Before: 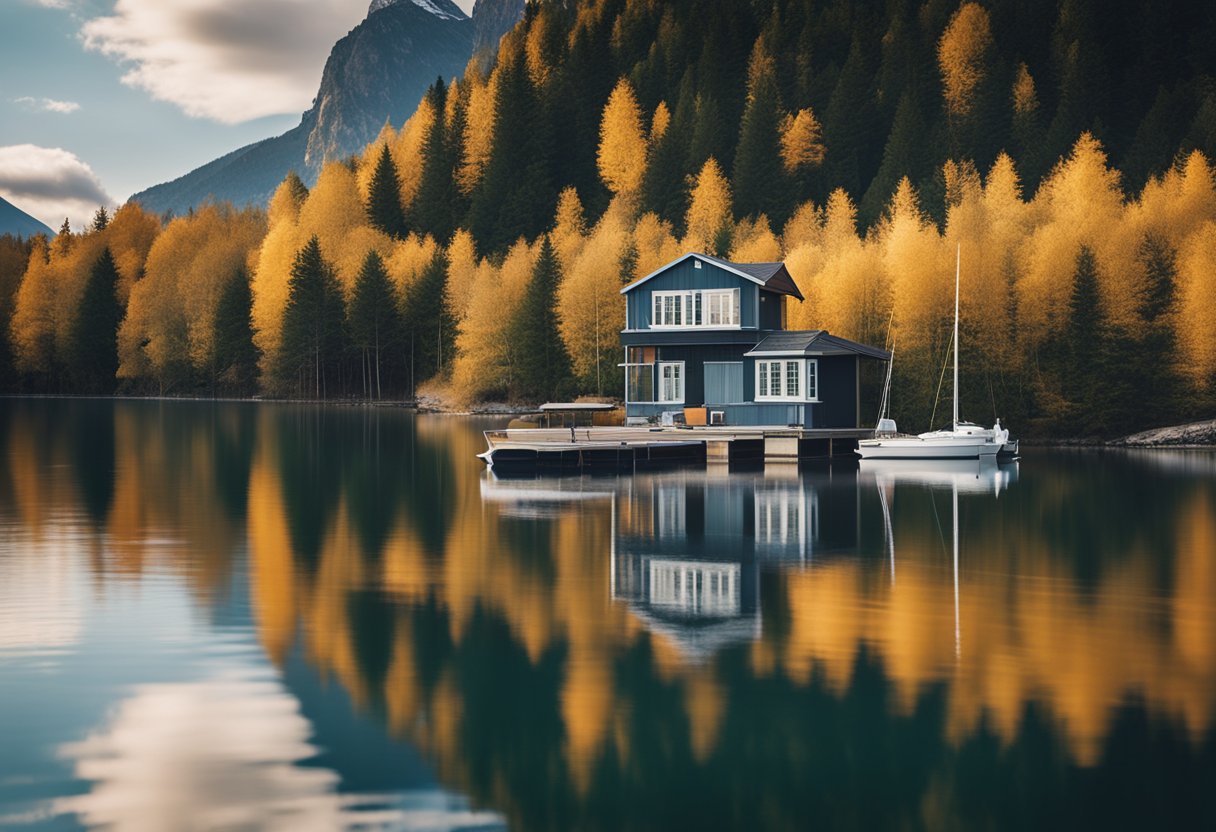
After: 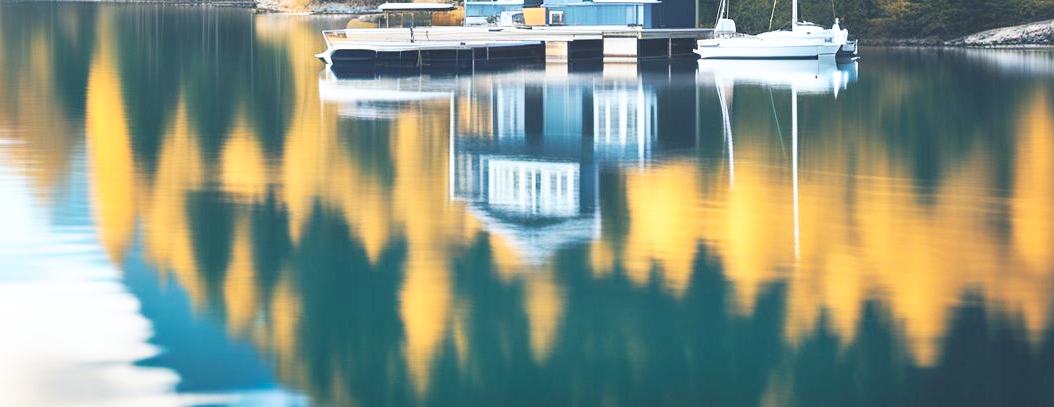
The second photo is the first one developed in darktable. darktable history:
contrast brightness saturation: contrast 0.1, brightness 0.3, saturation 0.14
color calibration: illuminant F (fluorescent), F source F9 (Cool White Deluxe 4150 K) – high CRI, x 0.374, y 0.373, temperature 4158.34 K
crop and rotate: left 13.306%, top 48.129%, bottom 2.928%
tone curve: curves: ch0 [(0, 0) (0.003, 0.01) (0.011, 0.017) (0.025, 0.035) (0.044, 0.068) (0.069, 0.109) (0.1, 0.144) (0.136, 0.185) (0.177, 0.231) (0.224, 0.279) (0.277, 0.346) (0.335, 0.42) (0.399, 0.5) (0.468, 0.603) (0.543, 0.712) (0.623, 0.808) (0.709, 0.883) (0.801, 0.957) (0.898, 0.993) (1, 1)], preserve colors none
